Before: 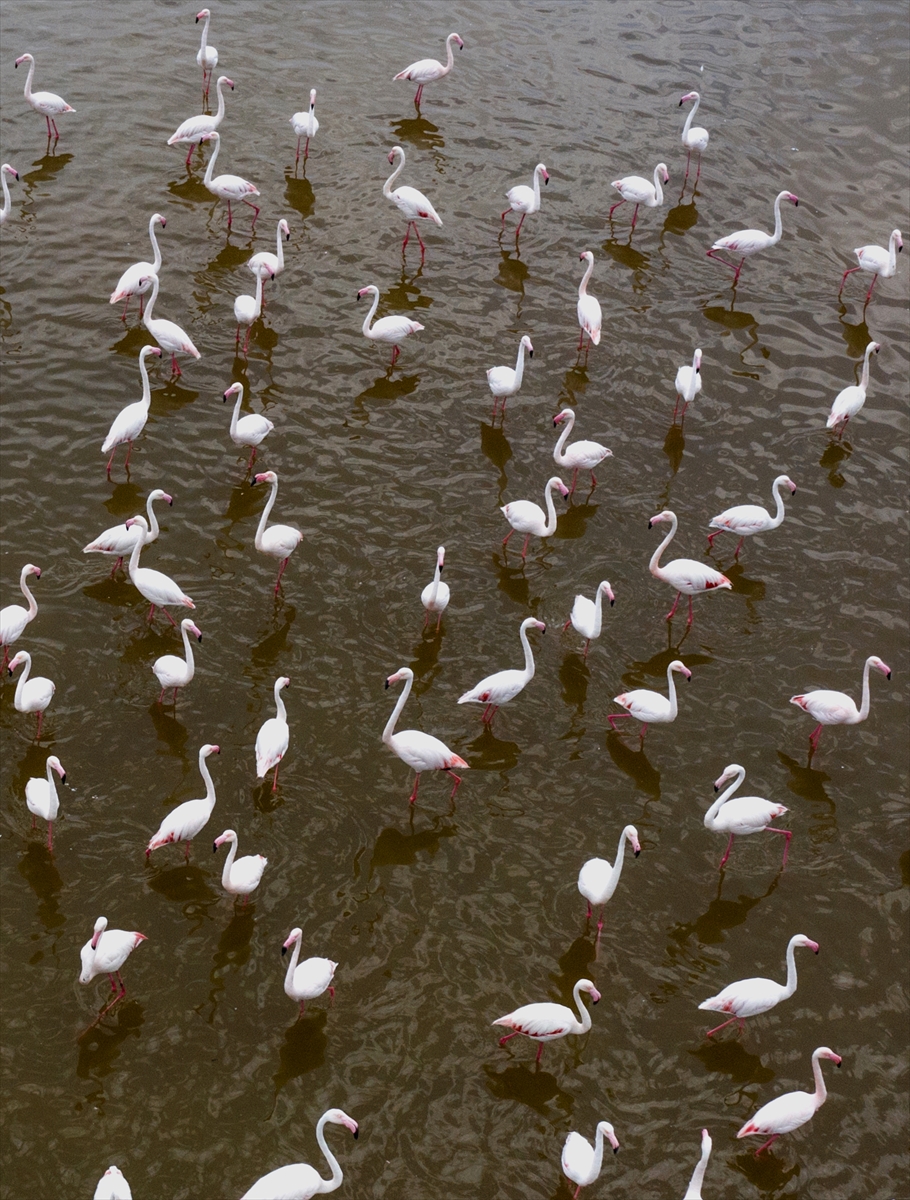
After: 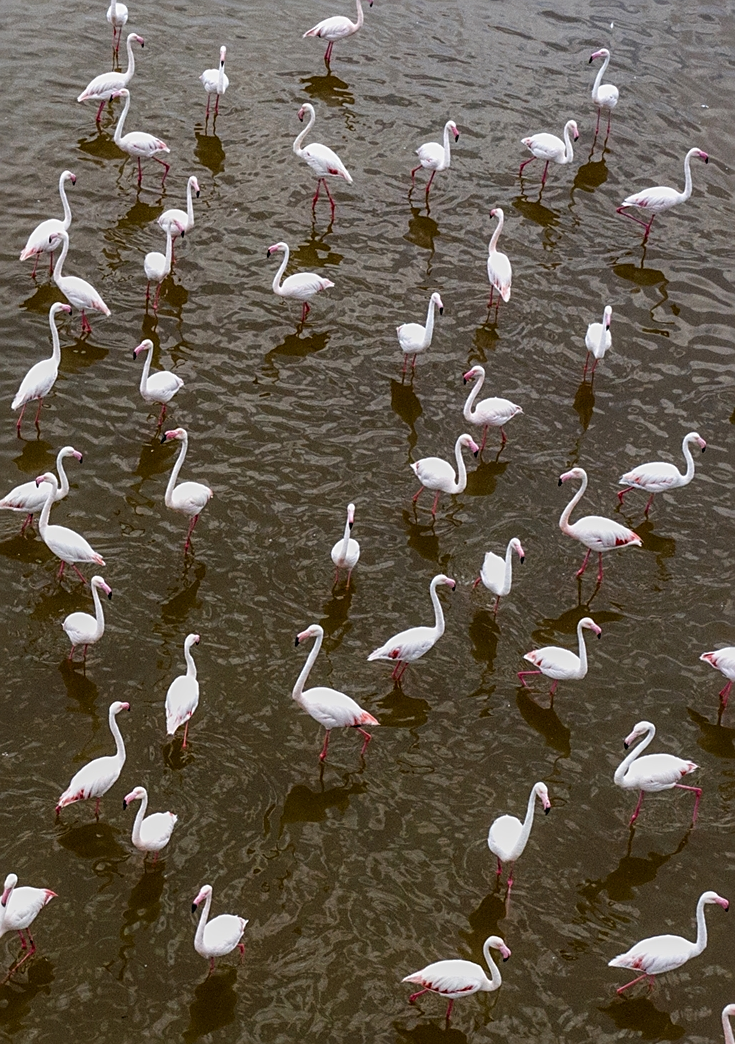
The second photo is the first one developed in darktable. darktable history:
local contrast: on, module defaults
crop: left 9.95%, top 3.624%, right 9.188%, bottom 9.365%
sharpen: on, module defaults
